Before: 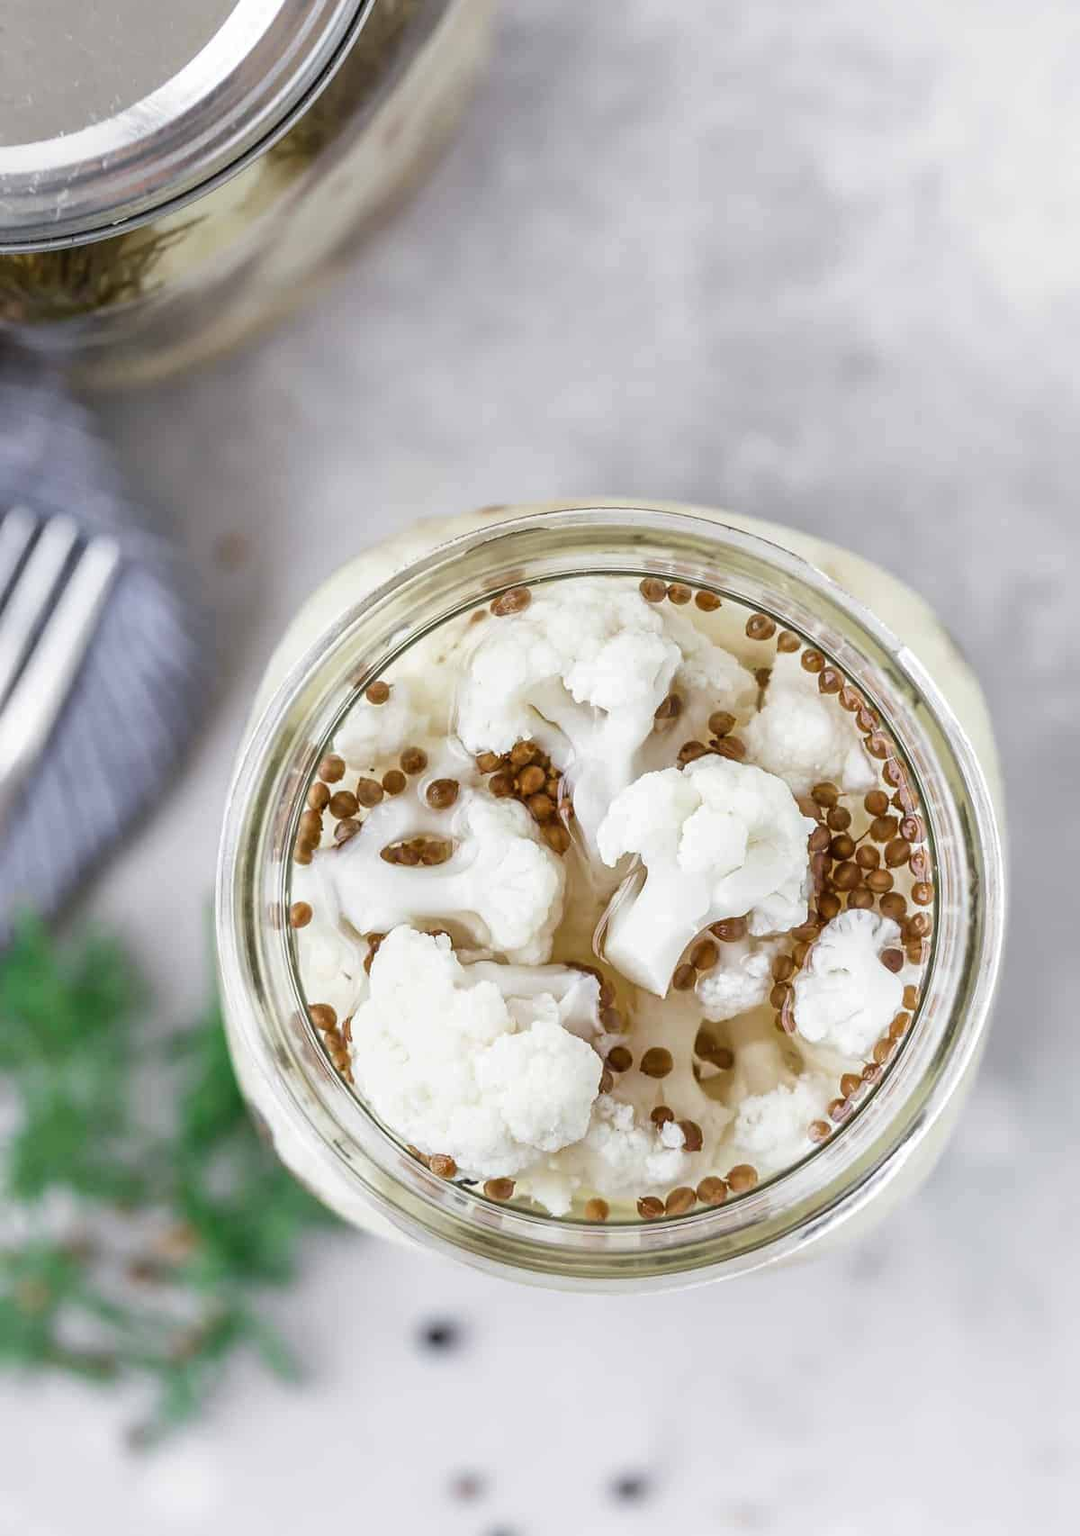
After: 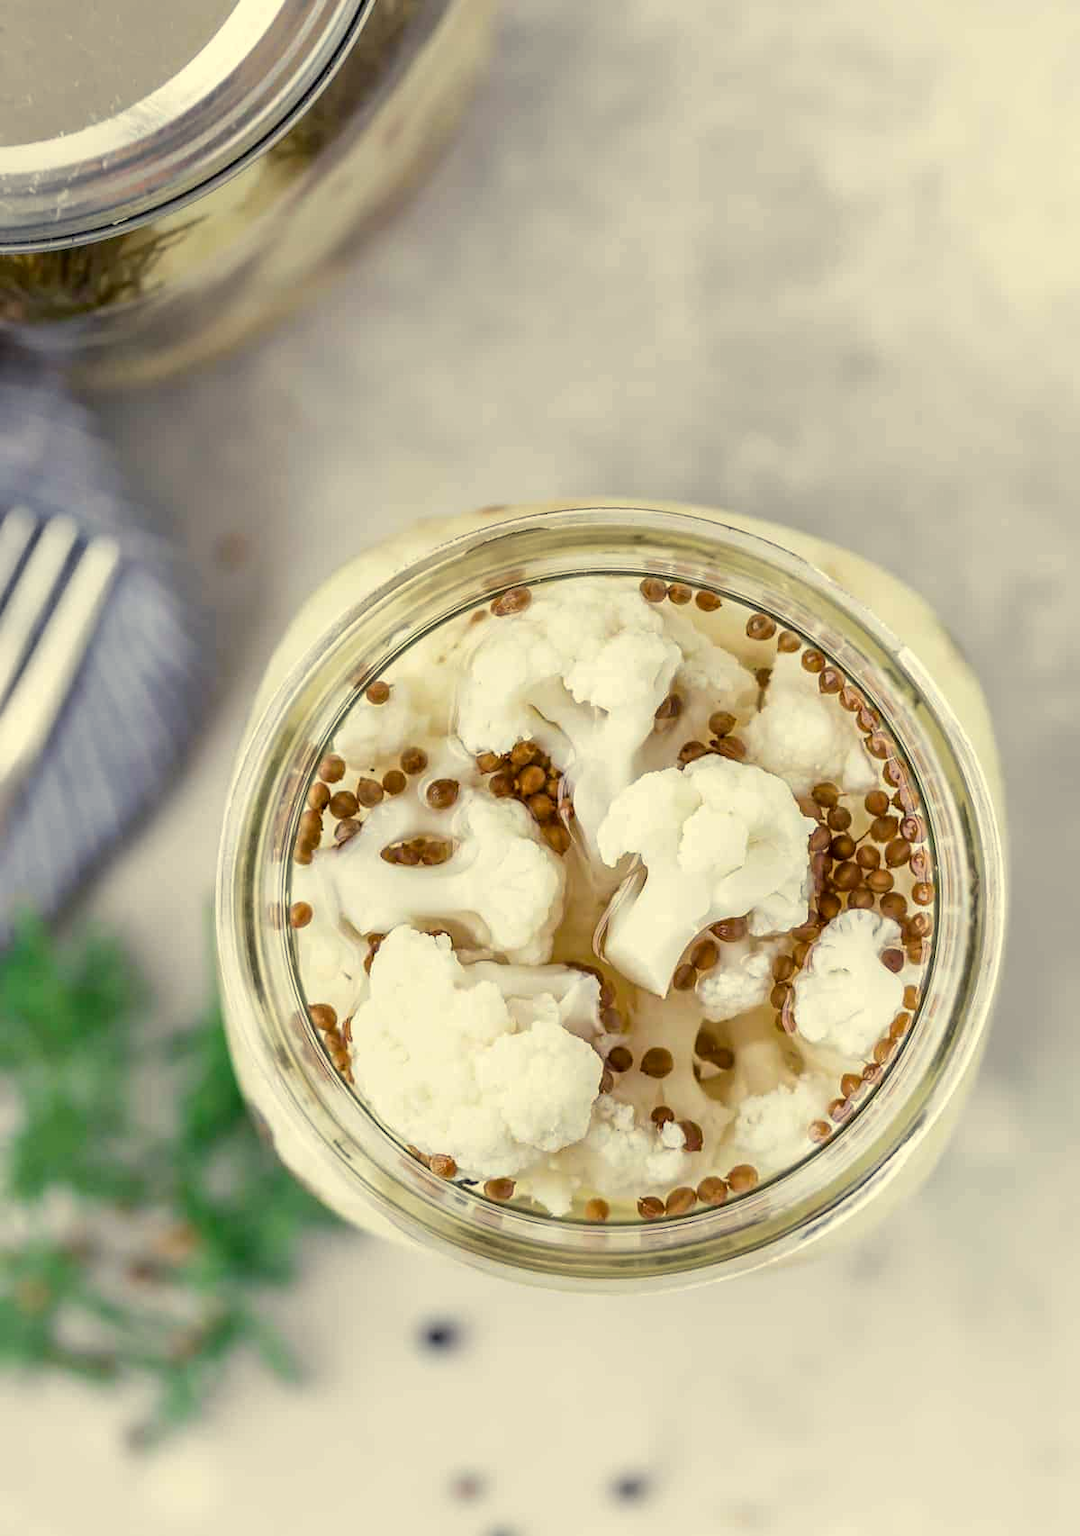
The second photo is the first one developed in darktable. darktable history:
color balance rgb: highlights gain › chroma 7.898%, highlights gain › hue 86.22°, global offset › luminance -0.384%, perceptual saturation grading › global saturation 0.632%, perceptual brilliance grading › global brilliance 2.823%, perceptual brilliance grading › highlights -3.386%, perceptual brilliance grading › shadows 3.219%, global vibrance 20%
